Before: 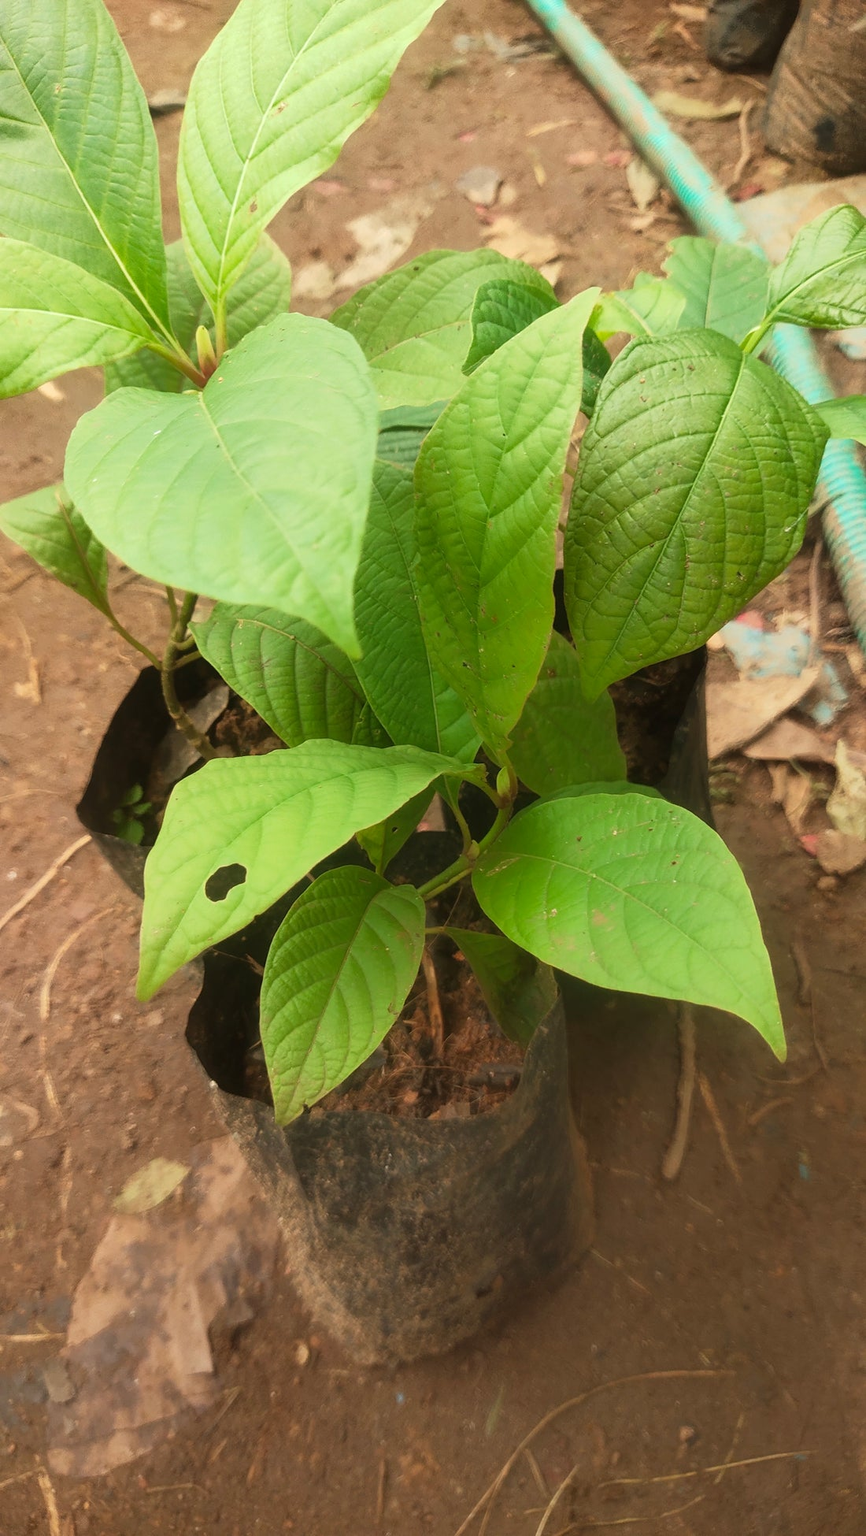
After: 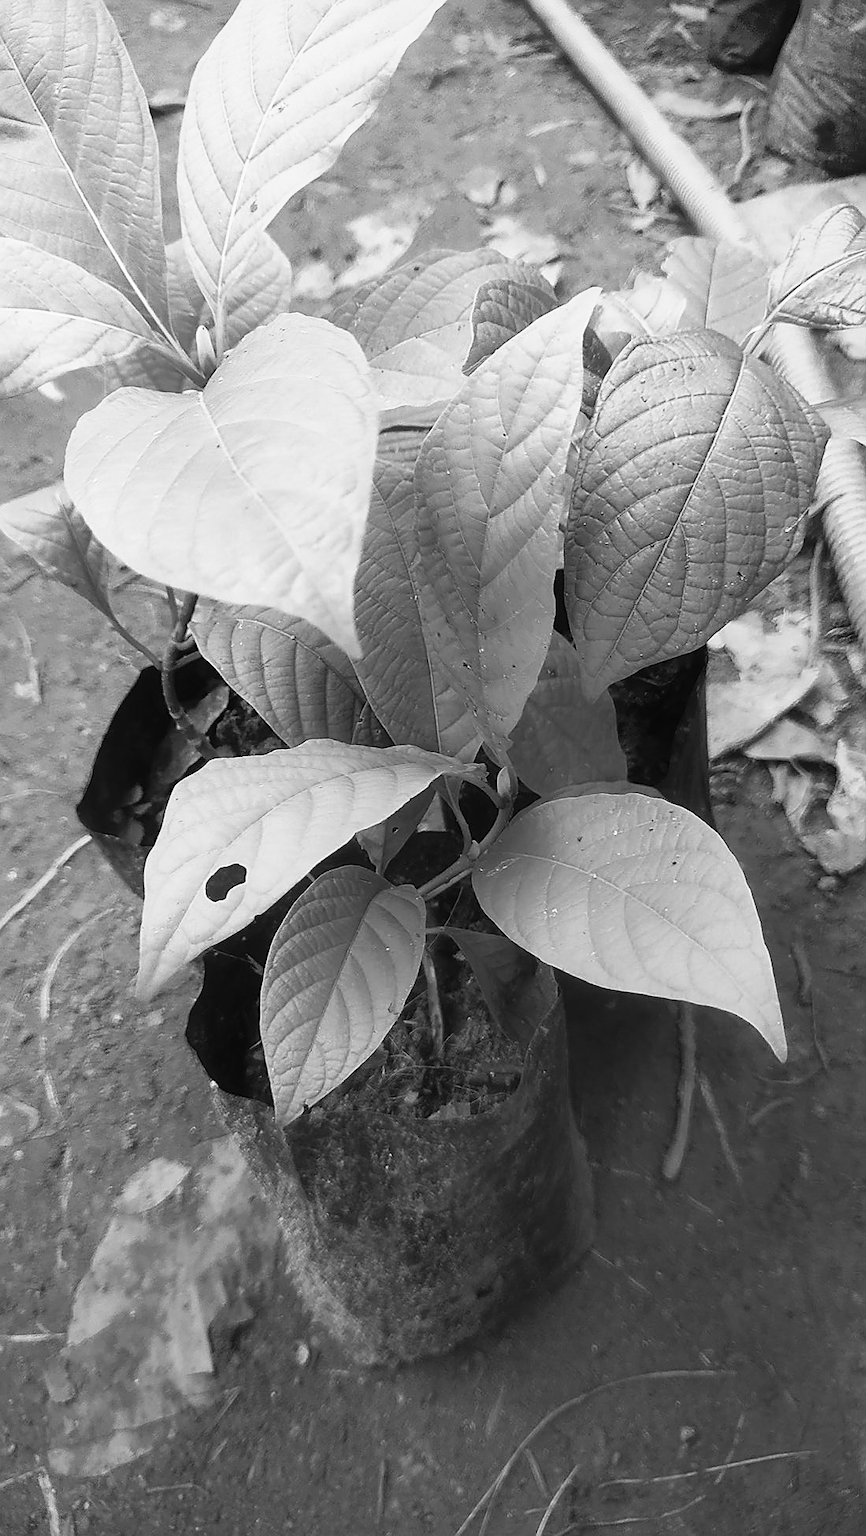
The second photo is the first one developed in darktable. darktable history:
tone curve: curves: ch0 [(0, 0) (0.003, 0.002) (0.011, 0.006) (0.025, 0.014) (0.044, 0.025) (0.069, 0.039) (0.1, 0.056) (0.136, 0.086) (0.177, 0.129) (0.224, 0.183) (0.277, 0.247) (0.335, 0.318) (0.399, 0.395) (0.468, 0.48) (0.543, 0.571) (0.623, 0.668) (0.709, 0.773) (0.801, 0.873) (0.898, 0.978) (1, 1)], preserve colors none
monochrome: a -71.75, b 75.82
sharpen: radius 1.4, amount 1.25, threshold 0.7
